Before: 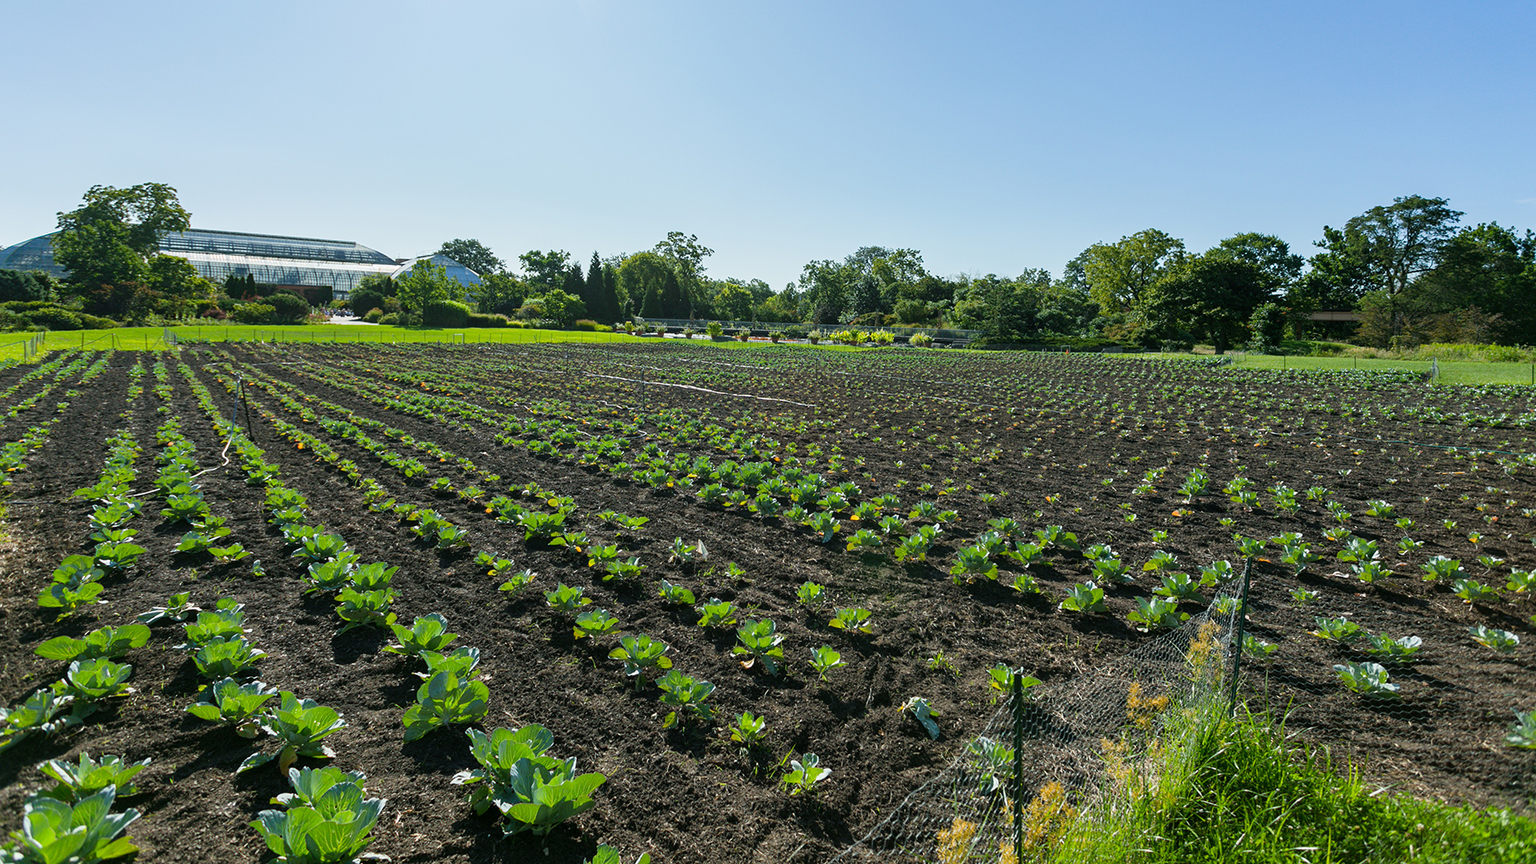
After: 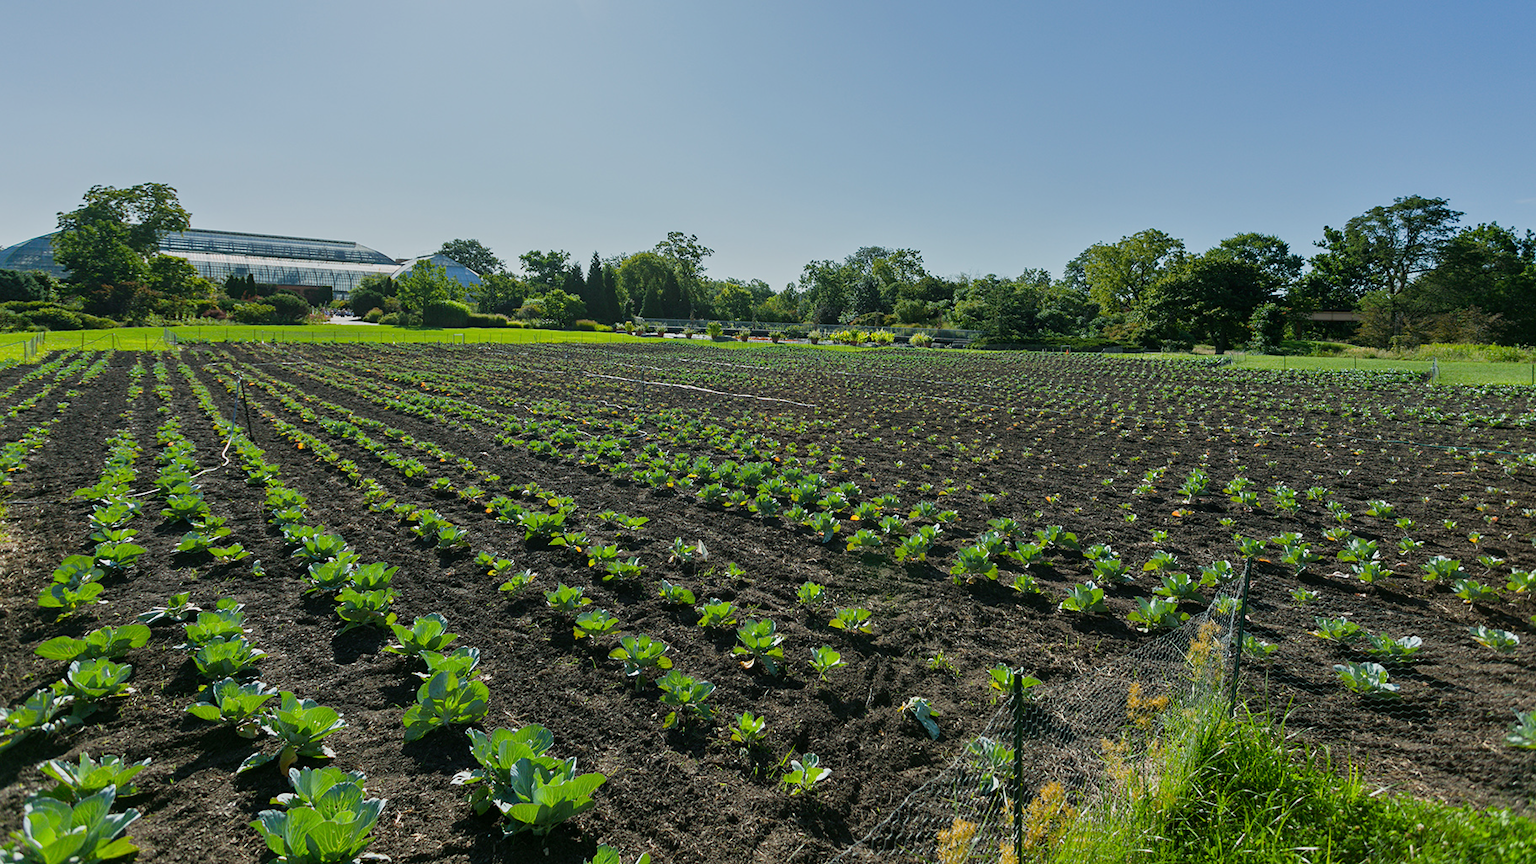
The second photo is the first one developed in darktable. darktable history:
contrast brightness saturation: contrast 0.051
tone equalizer: -8 EV -0.002 EV, -7 EV 0.005 EV, -6 EV -0.022 EV, -5 EV 0.021 EV, -4 EV -0.02 EV, -3 EV 0.008 EV, -2 EV -0.07 EV, -1 EV -0.282 EV, +0 EV -0.585 EV
